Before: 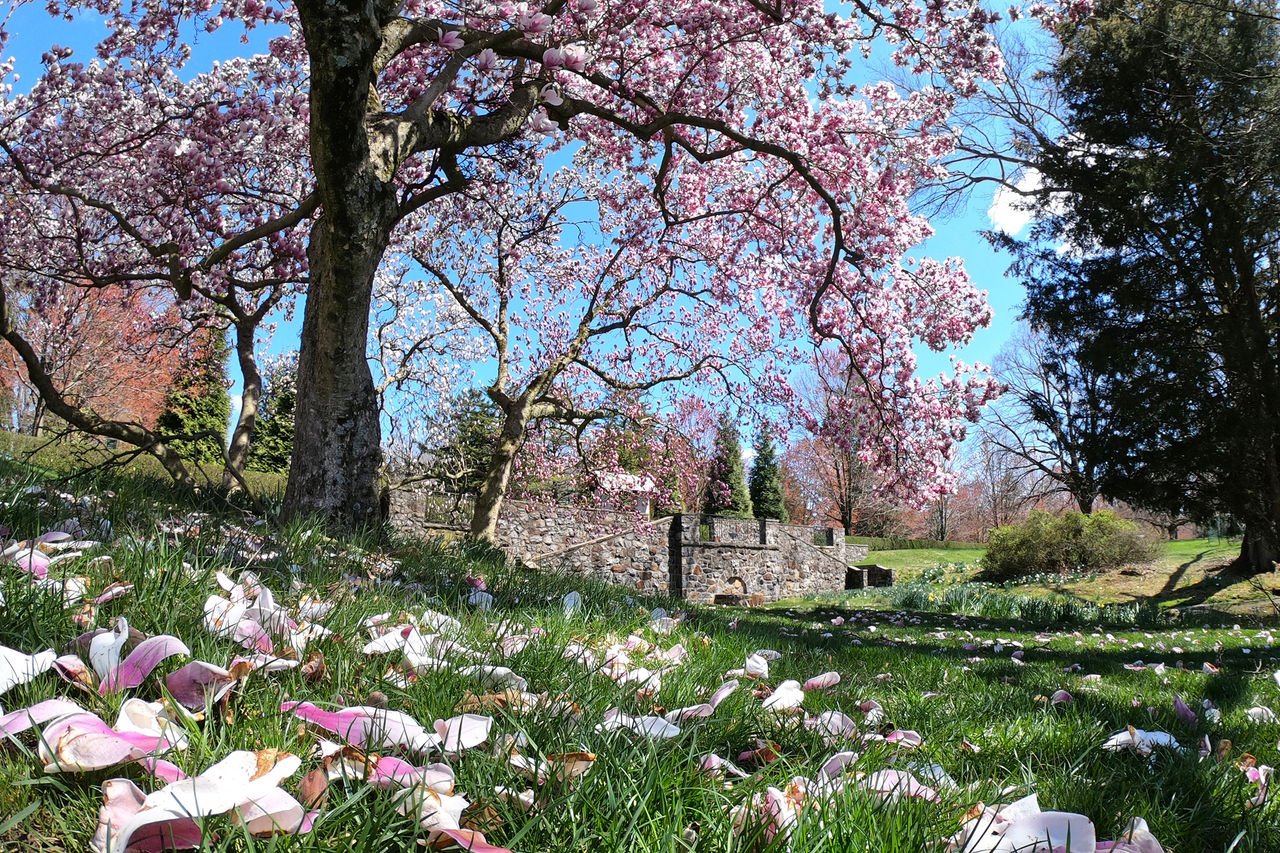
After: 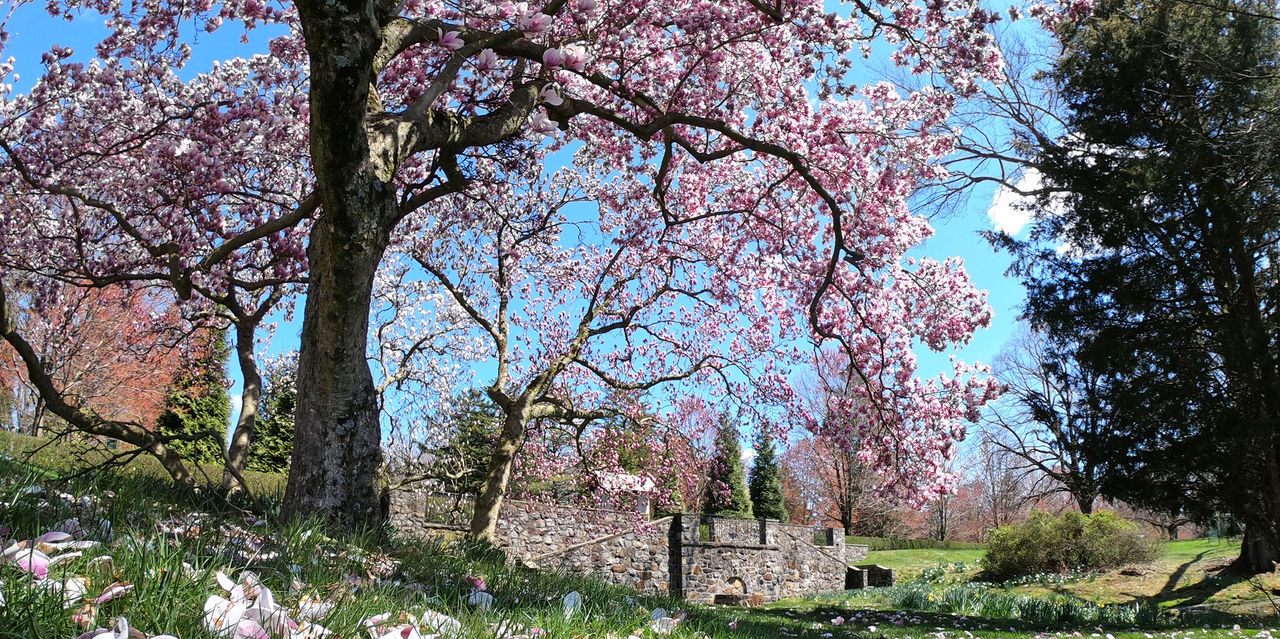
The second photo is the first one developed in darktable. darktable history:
crop: bottom 24.984%
